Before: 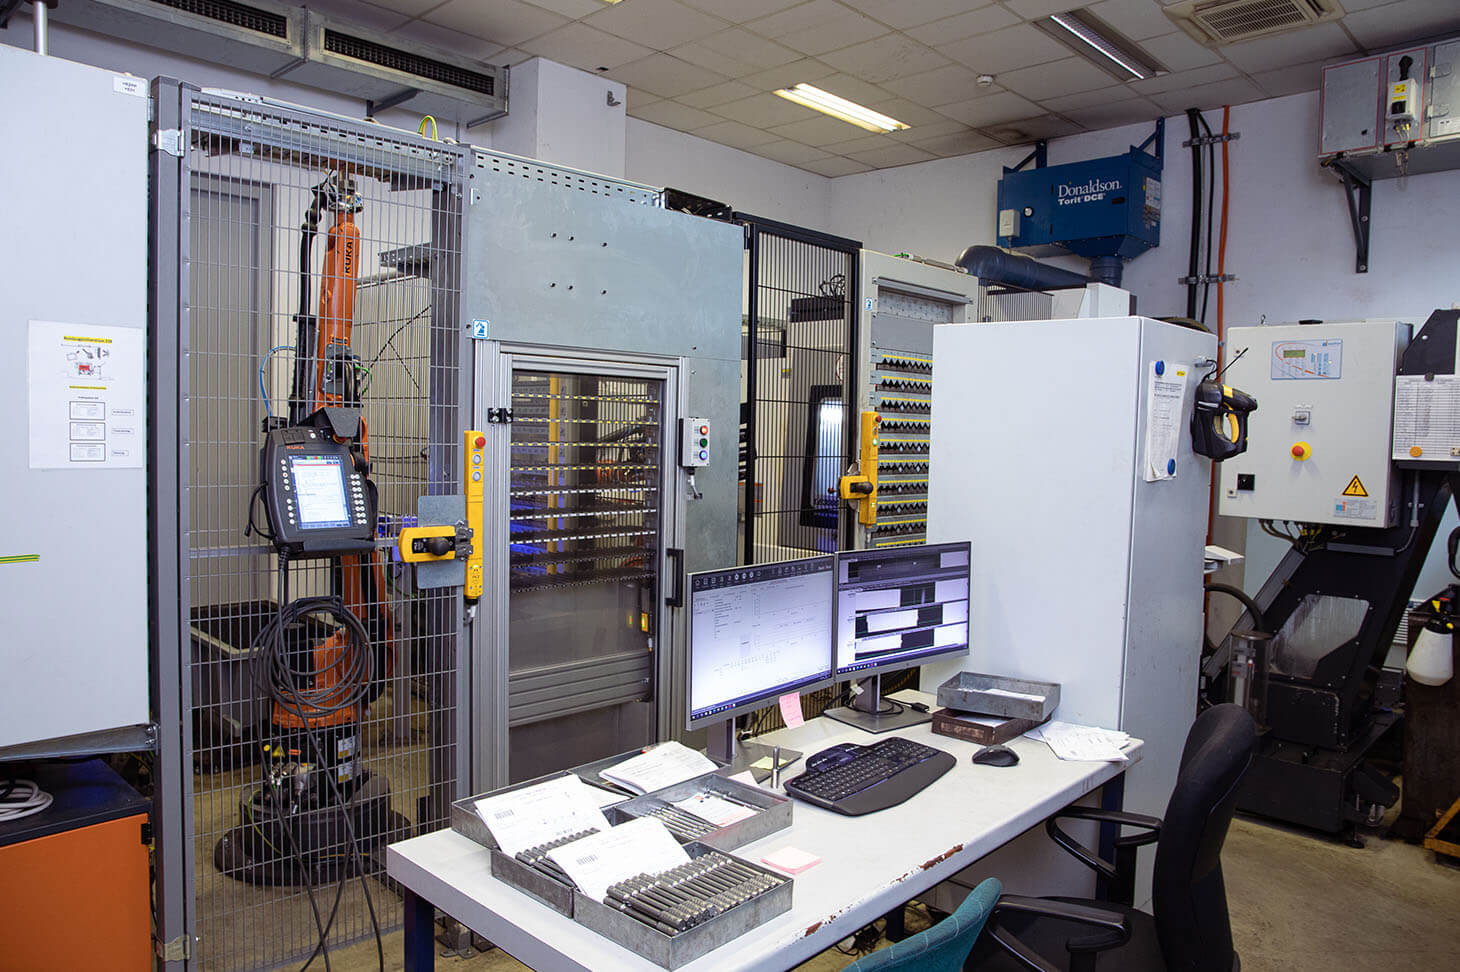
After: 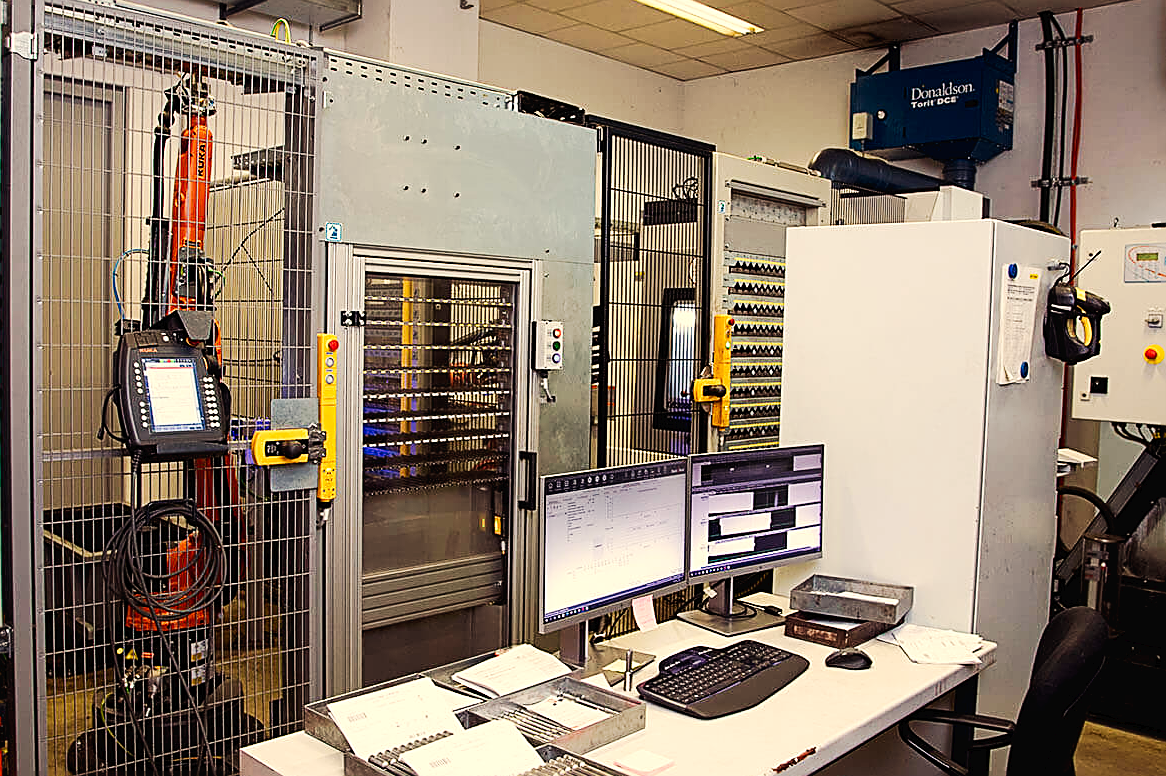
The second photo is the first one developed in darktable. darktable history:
crop and rotate: left 10.071%, top 10.071%, right 10.02%, bottom 10.02%
sharpen: amount 0.901
tone curve: curves: ch0 [(0, 0) (0.003, 0.016) (0.011, 0.016) (0.025, 0.016) (0.044, 0.016) (0.069, 0.016) (0.1, 0.026) (0.136, 0.047) (0.177, 0.088) (0.224, 0.14) (0.277, 0.2) (0.335, 0.276) (0.399, 0.37) (0.468, 0.47) (0.543, 0.583) (0.623, 0.698) (0.709, 0.779) (0.801, 0.858) (0.898, 0.929) (1, 1)], preserve colors none
white balance: red 1.123, blue 0.83
